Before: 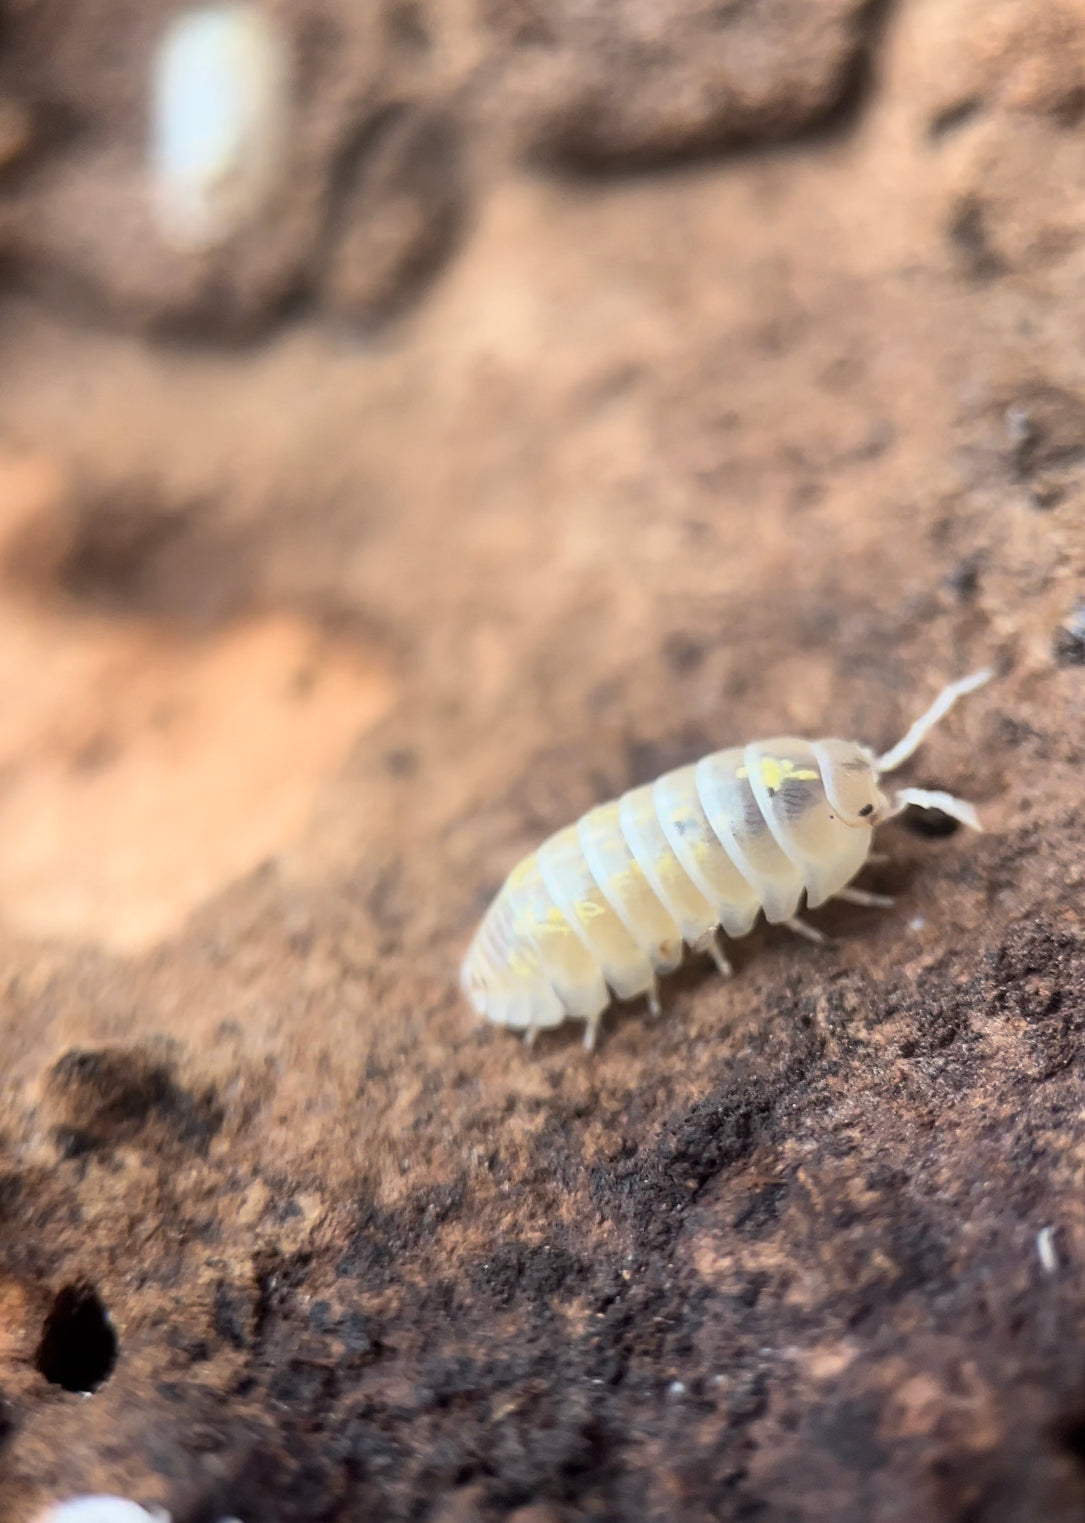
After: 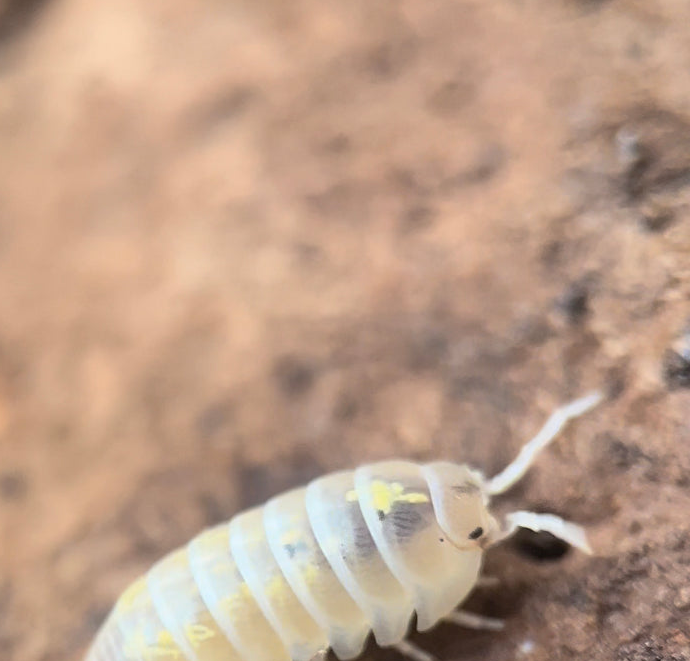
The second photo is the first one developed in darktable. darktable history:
exposure: black level correction 0.001, compensate highlight preservation false
crop: left 36.02%, top 18.252%, right 0.361%, bottom 38.31%
